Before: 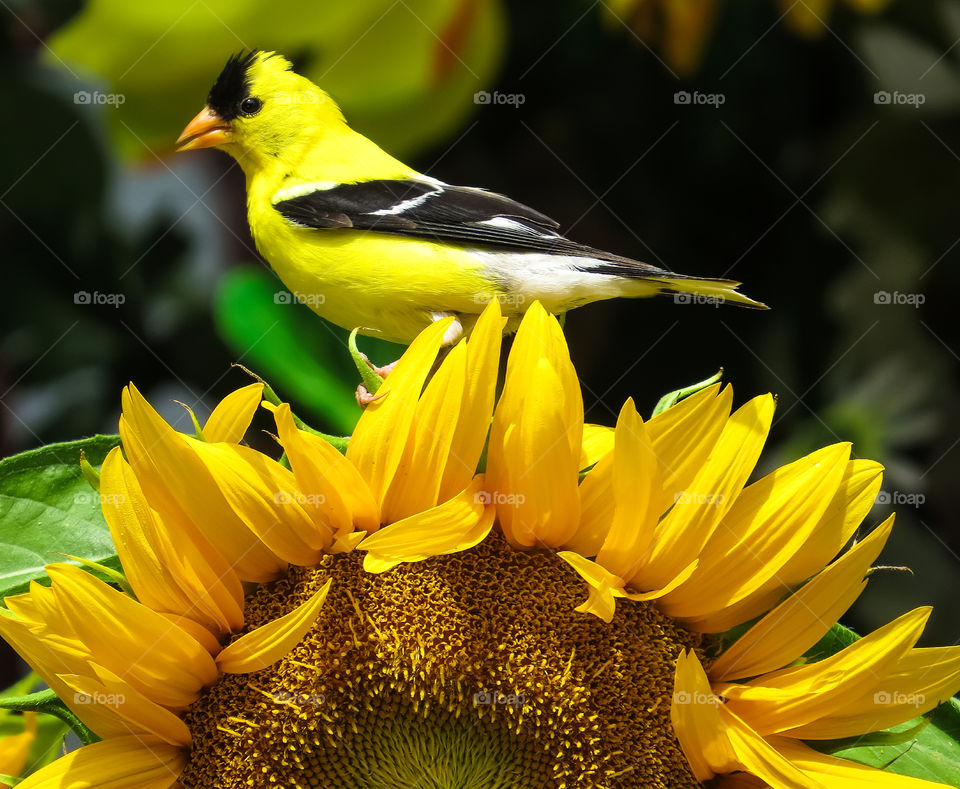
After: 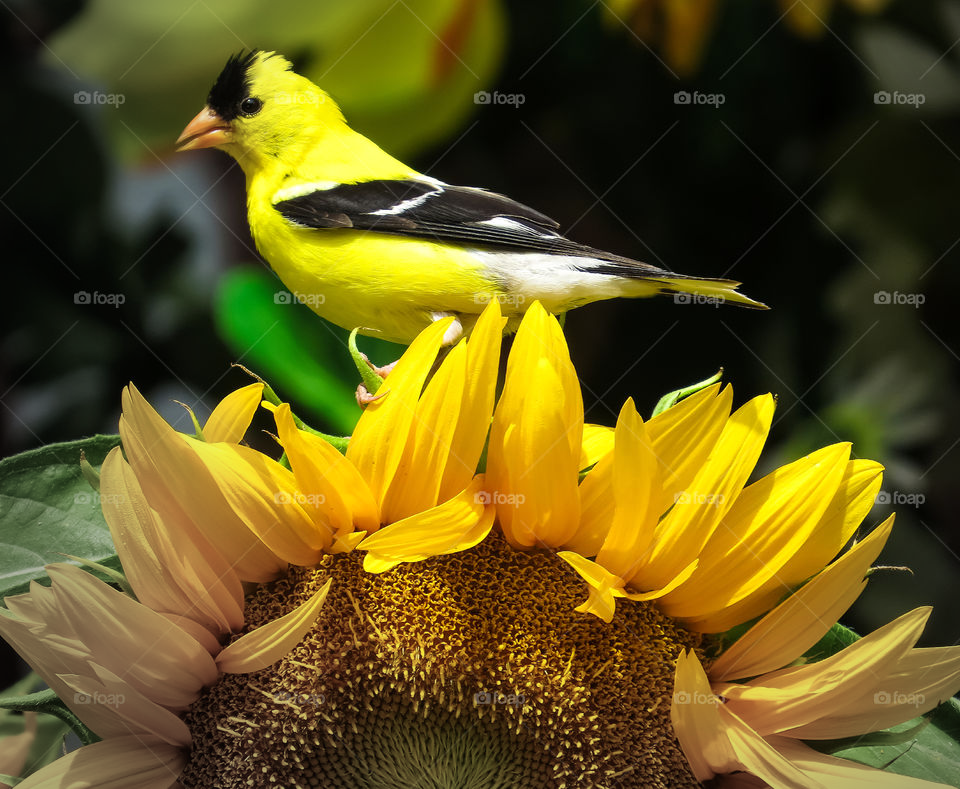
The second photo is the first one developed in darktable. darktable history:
tone equalizer: on, module defaults
vignetting: fall-off start 73.57%, center (0.22, -0.235)
